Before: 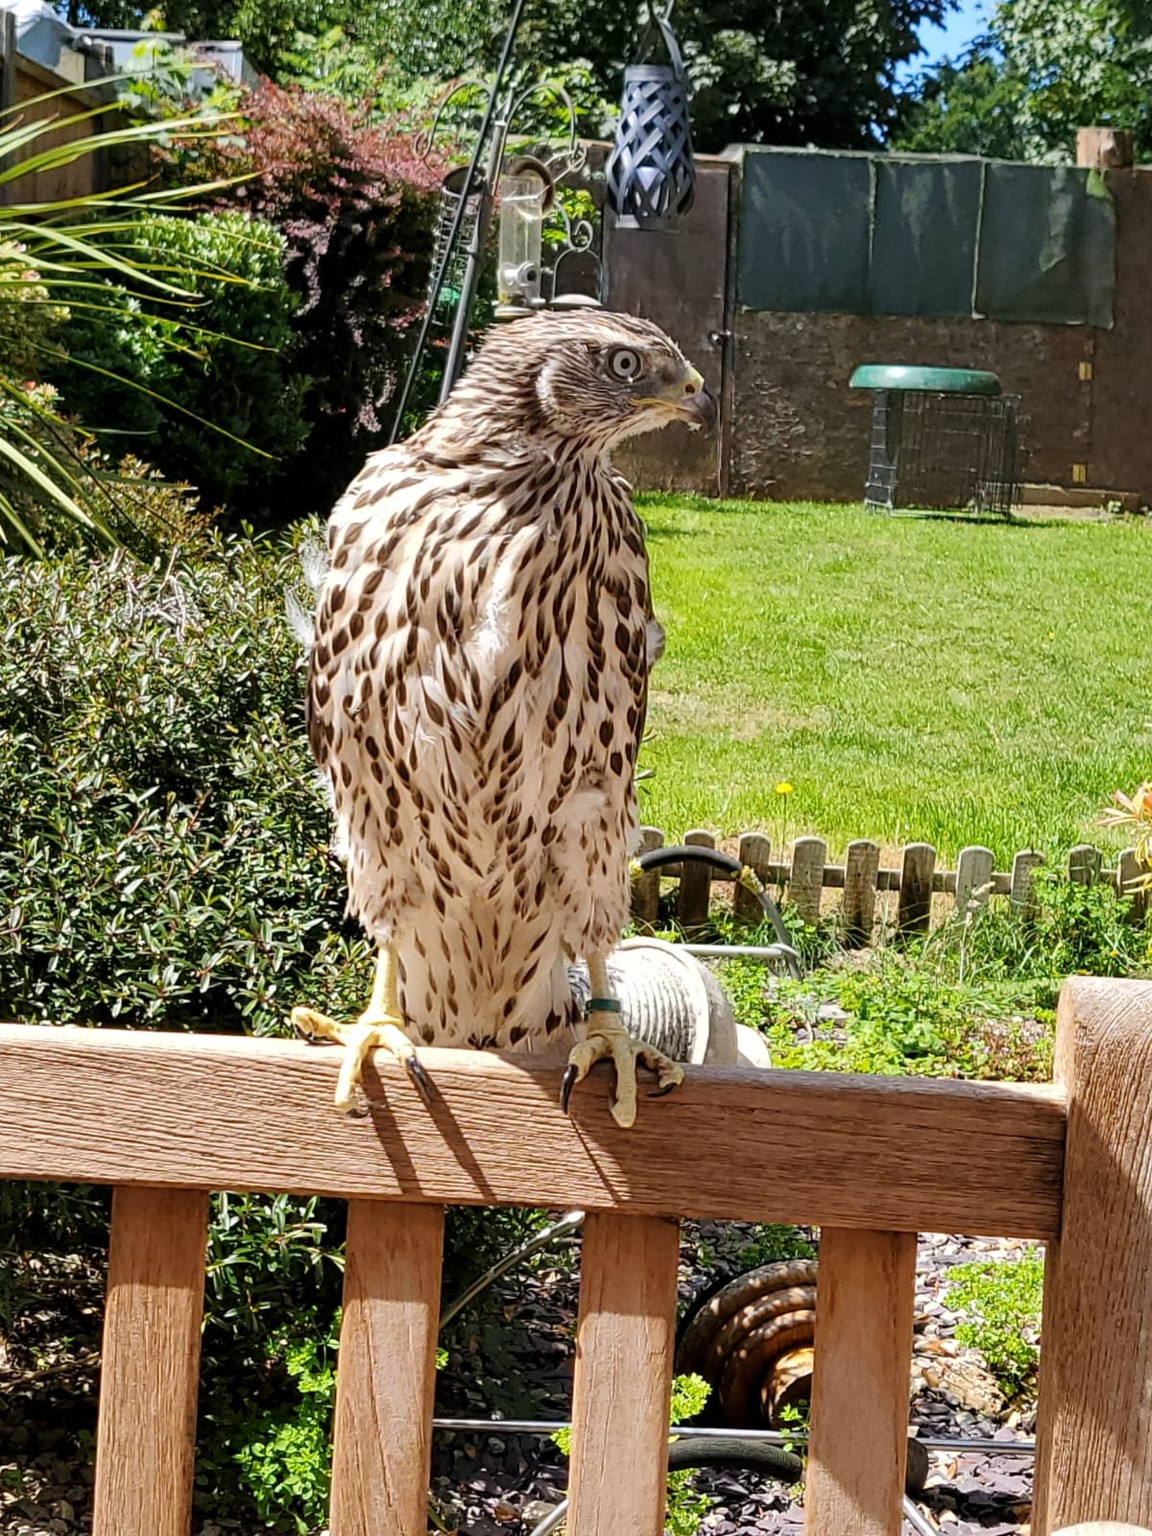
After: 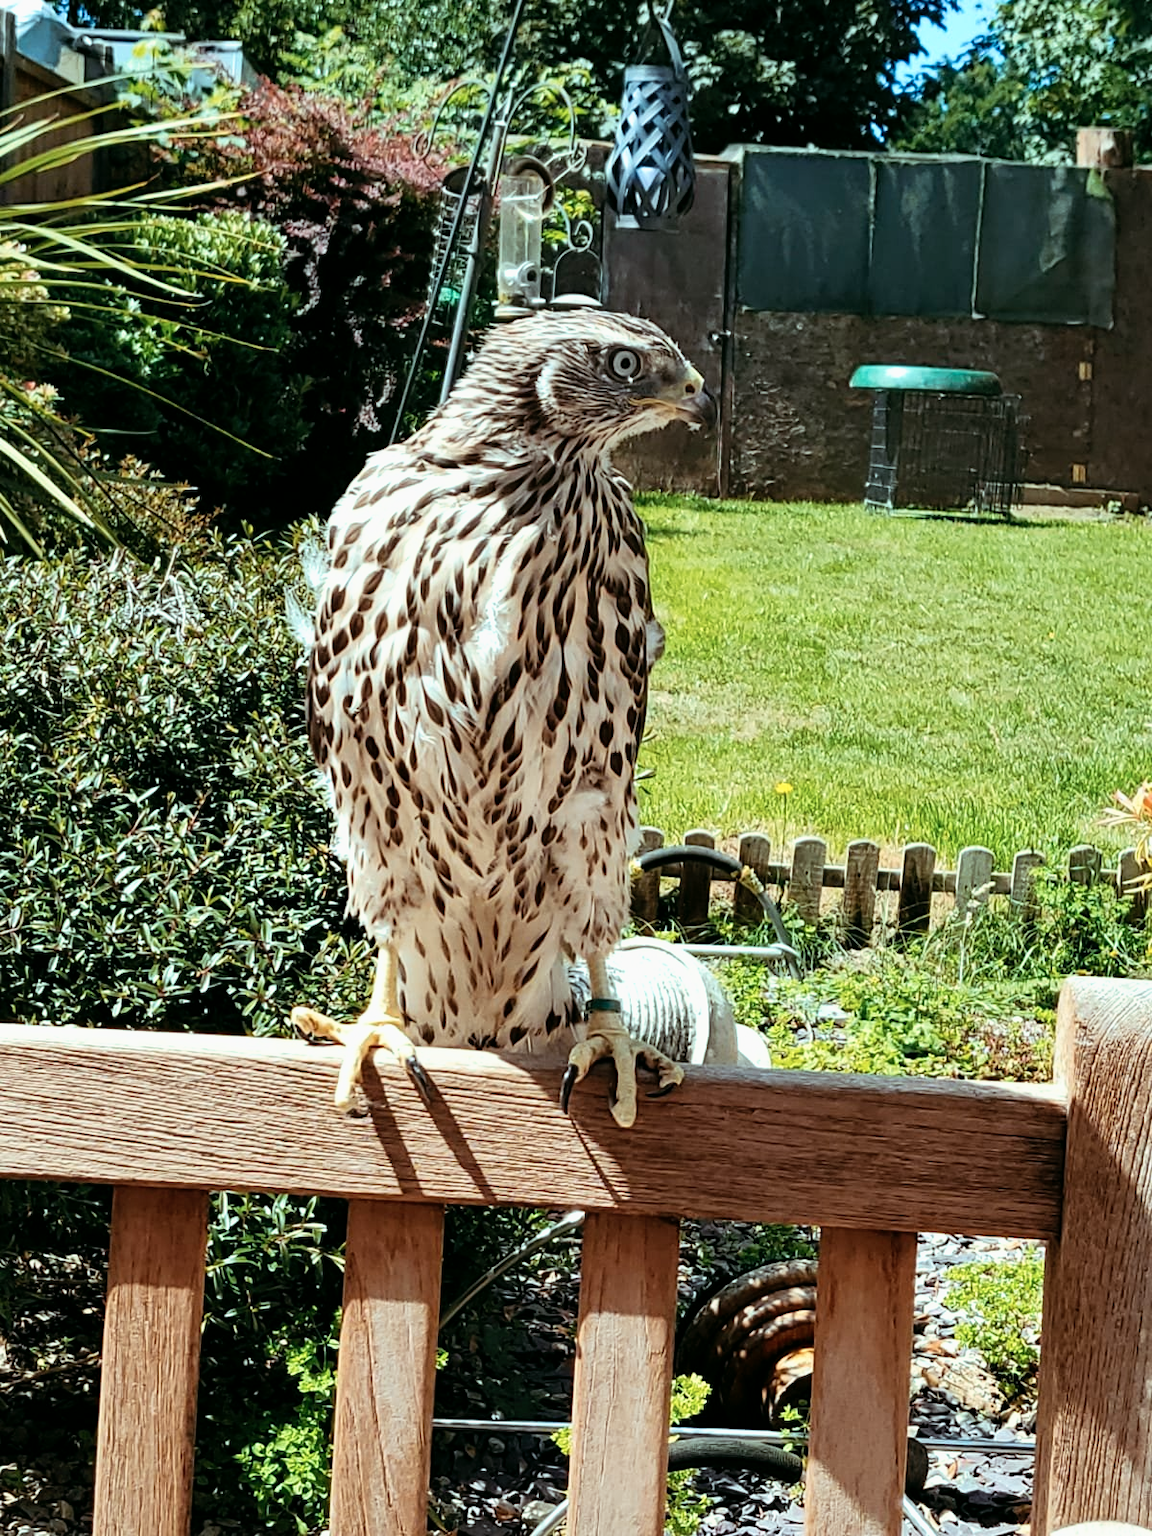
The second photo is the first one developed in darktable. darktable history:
color look up table: target L [88.29, 79.29, 69.05, 64.78, 53.28, 37.28, 198.35, 93.66, 90.4, 78.46, 80.14, 68.17, 67.44, 66.48, 59.08, 51.67, 53.81, 50.59, 40.3, 32.05, 85.66, 74.88, 67.78, 56.72, 52.92, 53.33, 54.52, 48.27, 36.26, 28.42, 24.44, 20.77, 13.79, 11.06, 81.85, 81.95, 81.49, 81.37, 72.24, 66.22, 54.45, 48.41, 0 ×7], target a [-13.46, -12.13, -23.77, -48.48, -42.68, -14.41, 0, -0.001, -14.11, 4.261, -7.643, 28.56, 18.46, 9.188, 31.18, 41.45, 37.03, 38.06, 37.06, 10.35, -13.54, -10.55, -9.379, -1.689, 33.11, 17.32, -9.761, -5.006, 6.885, -2.344, 12.25, -2.783, -1.653, -3.759, -14.73, -20.36, -17.82, -15.76, -39.6, -27.42, -19.6, -12.35, 0 ×7], target b [-2.955, -4.334, 44.29, 18.6, 23.17, 16.45, 0.001, 0.004, -2.71, 62.63, -3.642, 53.19, 55.7, 10.02, 49.91, 28.23, 0.759, 19.72, 27.18, 12.11, -4.851, -4.283, -3.2, -24.33, -8.905, -25.22, -46.59, -1.884, -44.38, -2.85, -12.67, -1.311, -2.477, -1.047, -4.927, -8.449, -7.527, -10.36, -9.109, -31.02, -30.13, -24.83, 0 ×7], num patches 42
tone curve: curves: ch0 [(0, 0) (0.003, 0.001) (0.011, 0.005) (0.025, 0.011) (0.044, 0.02) (0.069, 0.031) (0.1, 0.045) (0.136, 0.078) (0.177, 0.124) (0.224, 0.18) (0.277, 0.245) (0.335, 0.315) (0.399, 0.393) (0.468, 0.477) (0.543, 0.569) (0.623, 0.666) (0.709, 0.771) (0.801, 0.871) (0.898, 0.965) (1, 1)], preserve colors none
